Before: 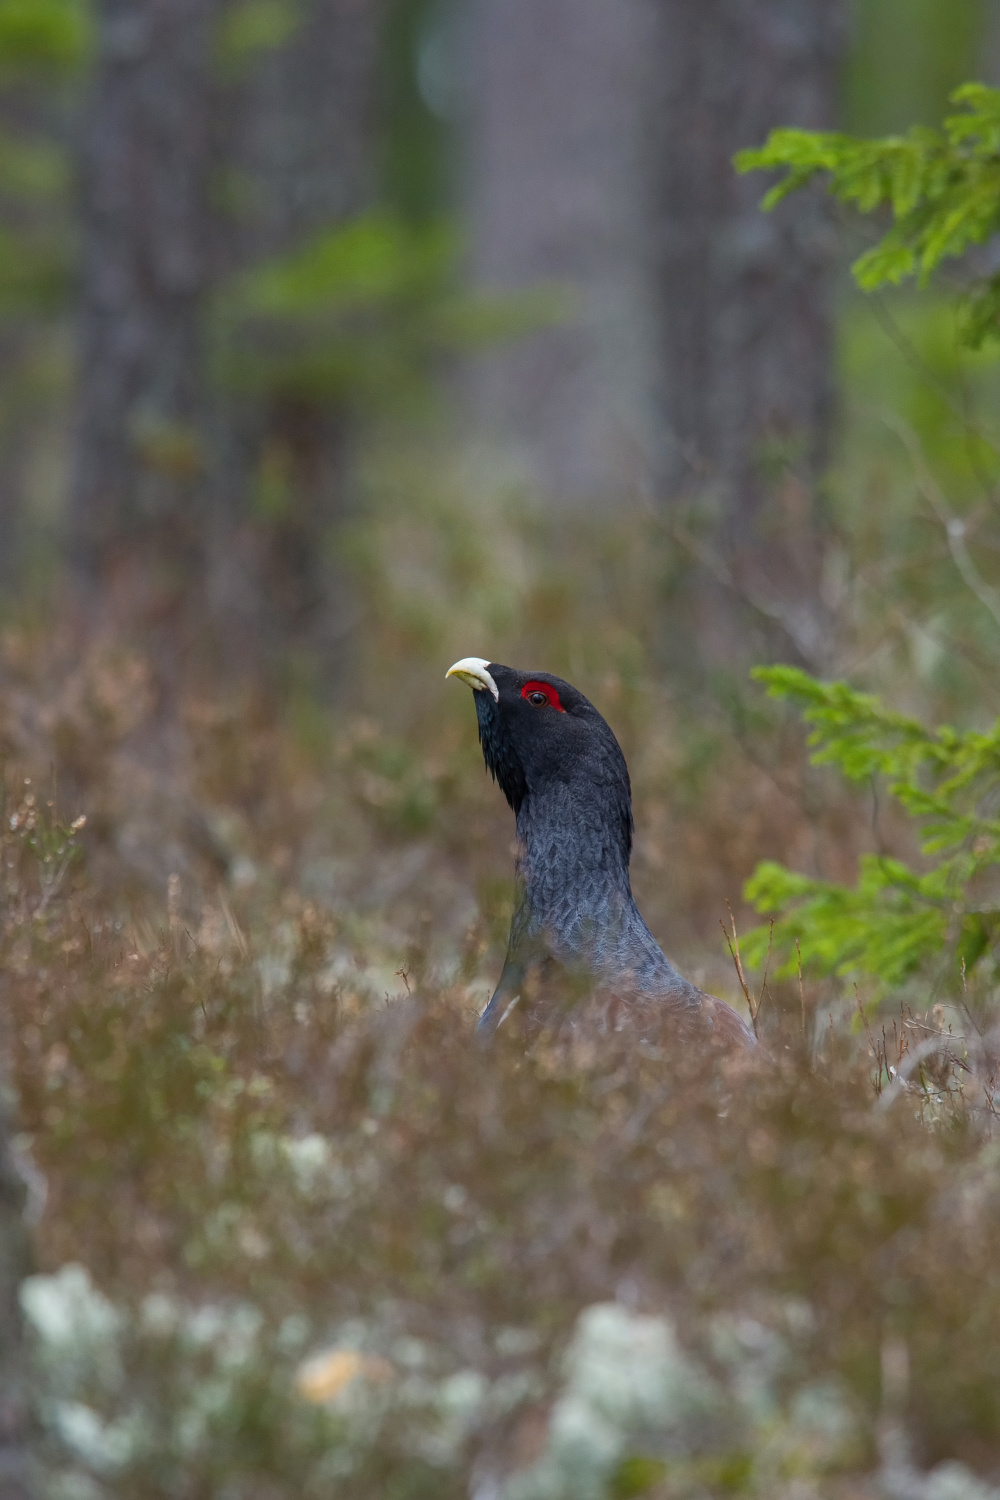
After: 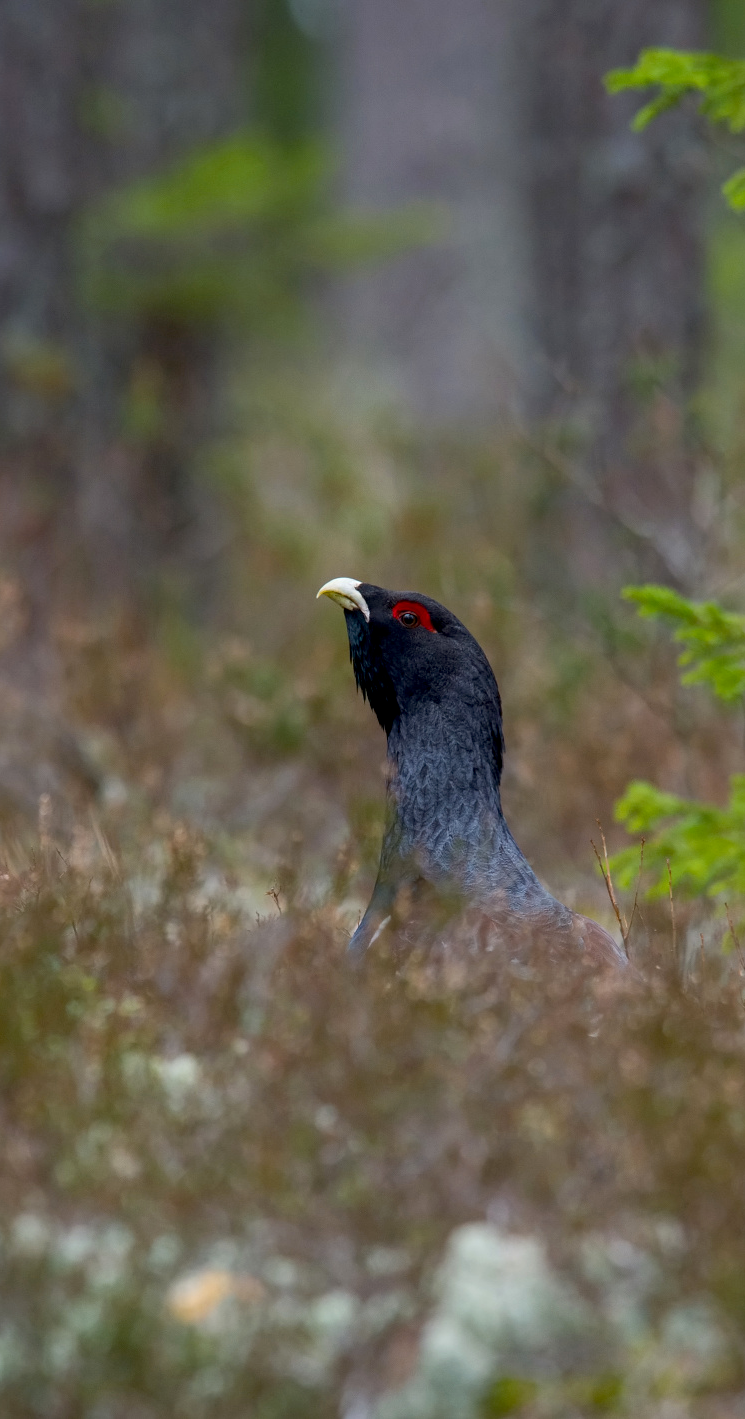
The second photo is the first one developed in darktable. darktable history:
crop and rotate: left 12.962%, top 5.34%, right 12.53%
exposure: black level correction 0.01, exposure 0.01 EV, compensate exposure bias true, compensate highlight preservation false
